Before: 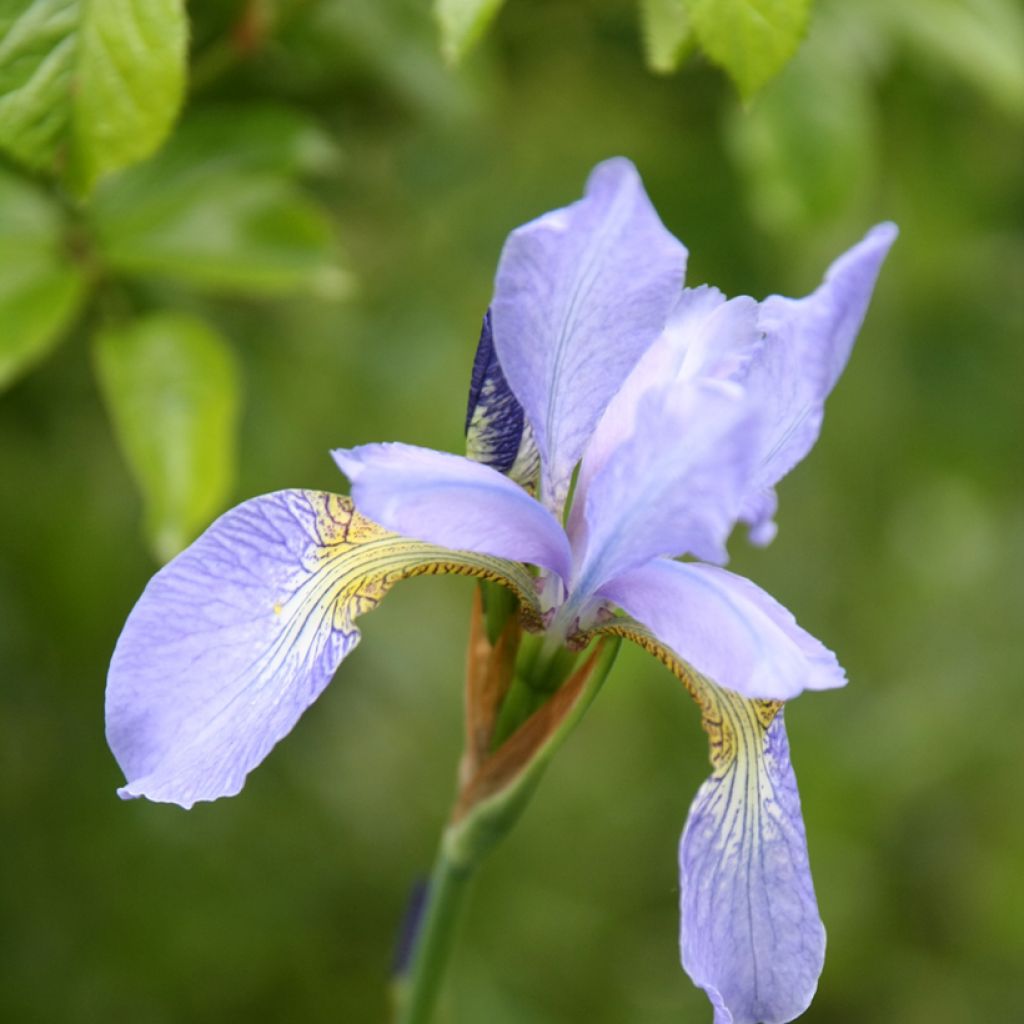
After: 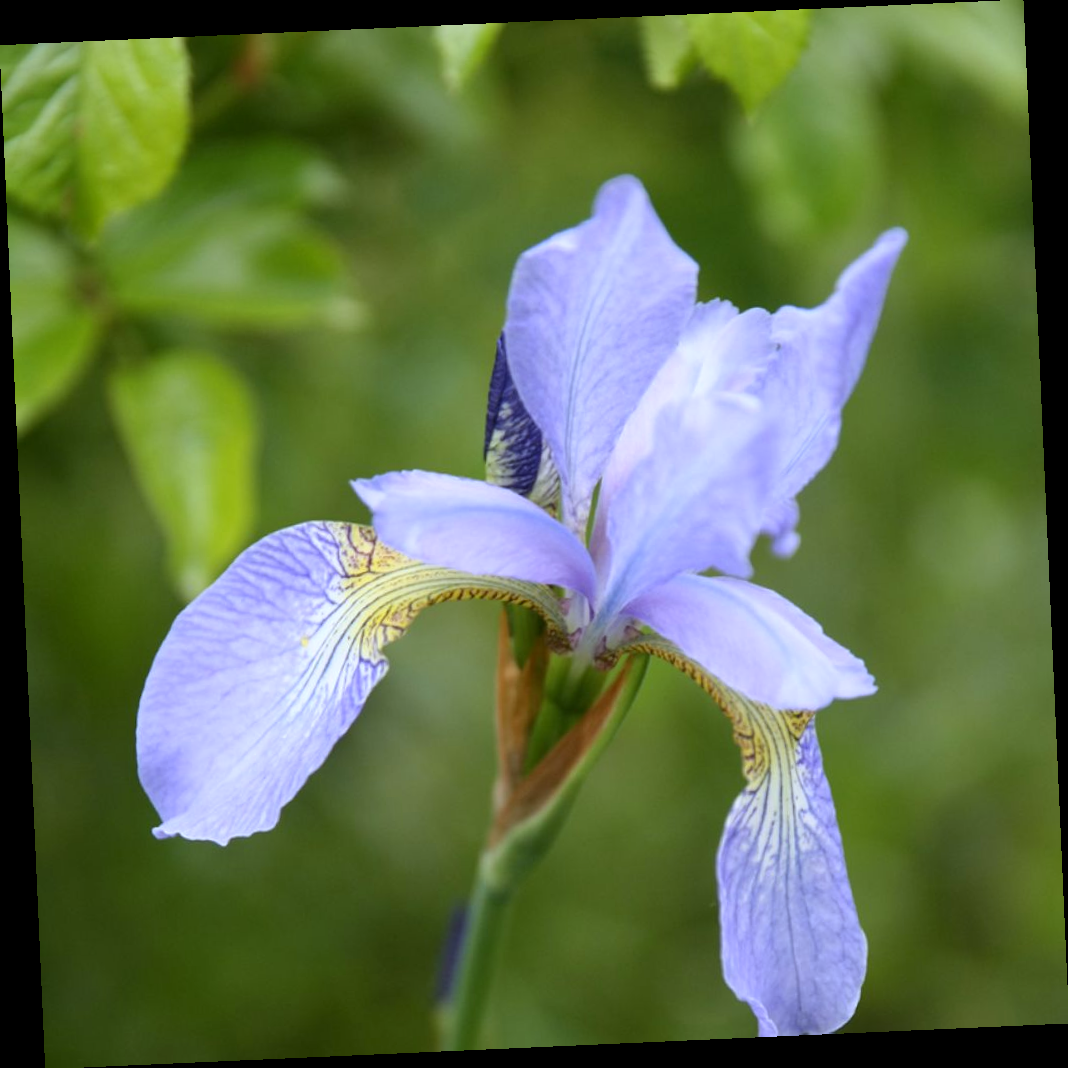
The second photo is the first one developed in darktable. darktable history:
white balance: red 0.954, blue 1.079
rotate and perspective: rotation -2.56°, automatic cropping off
